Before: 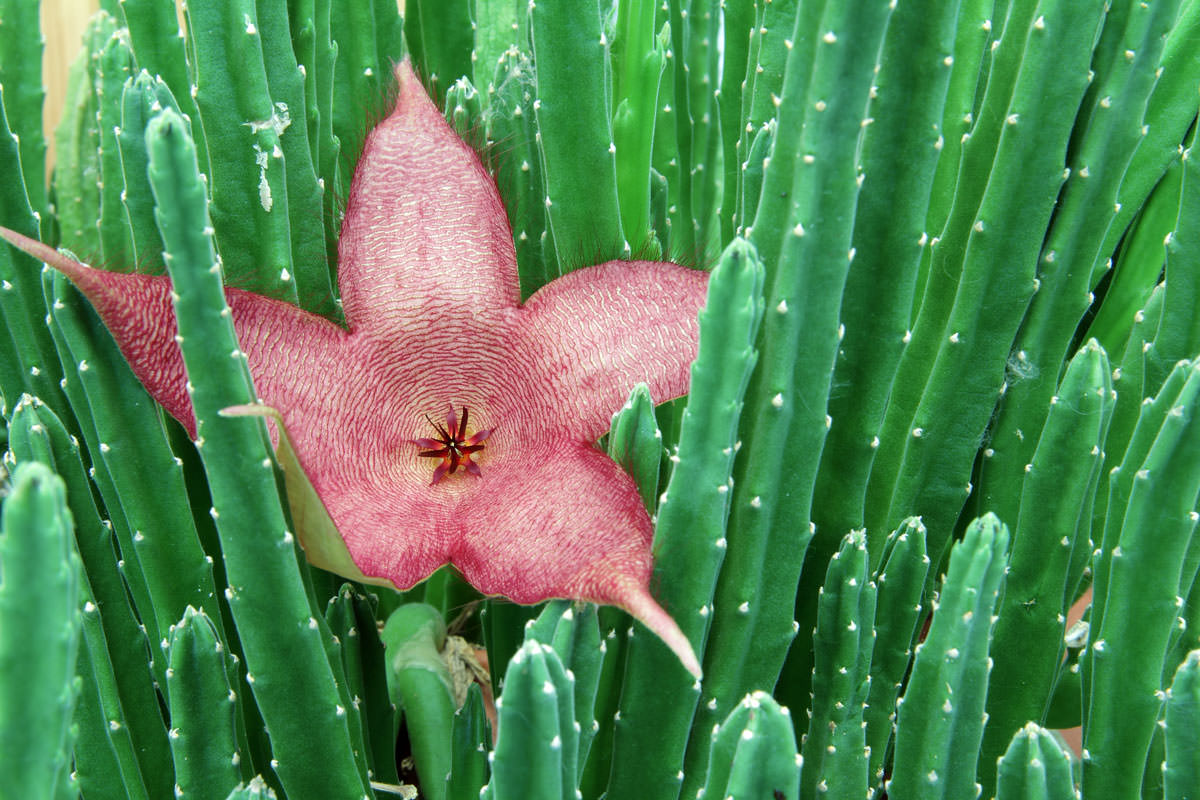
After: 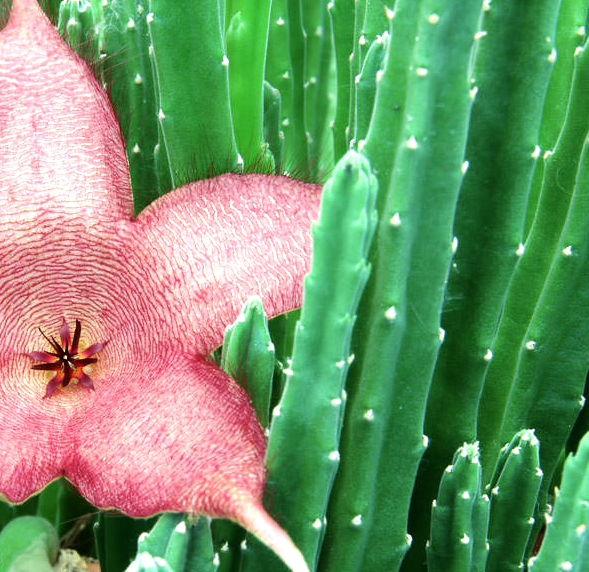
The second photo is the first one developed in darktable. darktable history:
tone equalizer: -8 EV -0.723 EV, -7 EV -0.702 EV, -6 EV -0.594 EV, -5 EV -0.404 EV, -3 EV 0.382 EV, -2 EV 0.6 EV, -1 EV 0.691 EV, +0 EV 0.723 EV, smoothing diameter 2.19%, edges refinement/feathering 16.74, mask exposure compensation -1.57 EV, filter diffusion 5
crop: left 32.331%, top 10.96%, right 18.545%, bottom 17.531%
